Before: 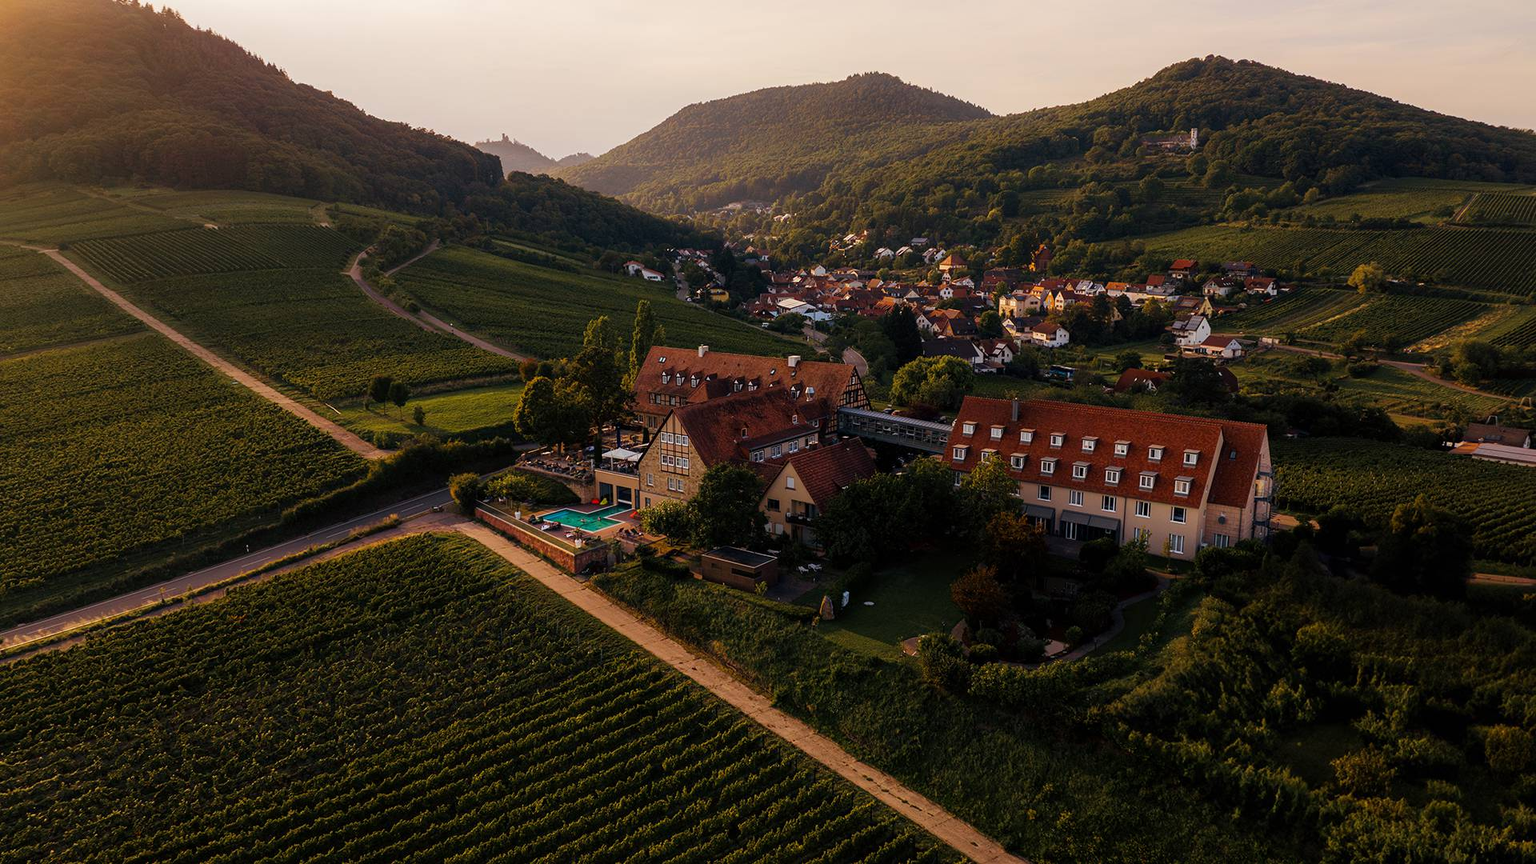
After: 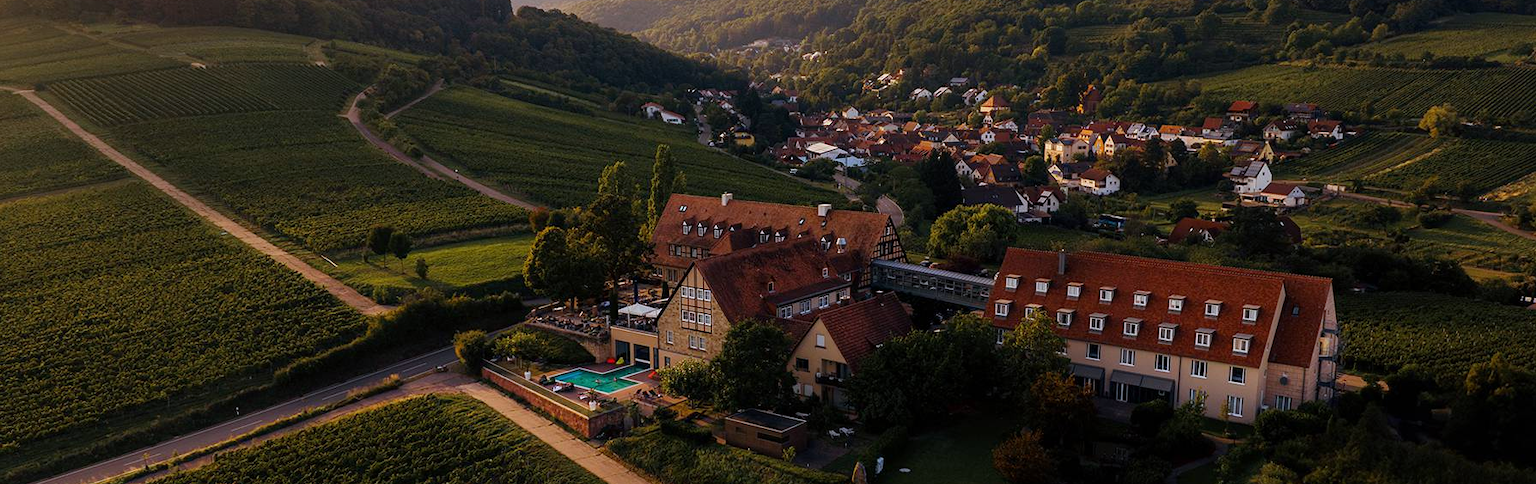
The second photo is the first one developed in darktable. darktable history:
white balance: red 0.967, blue 1.049
crop: left 1.744%, top 19.225%, right 5.069%, bottom 28.357%
shadows and highlights: shadows -10, white point adjustment 1.5, highlights 10
exposure: compensate highlight preservation false
